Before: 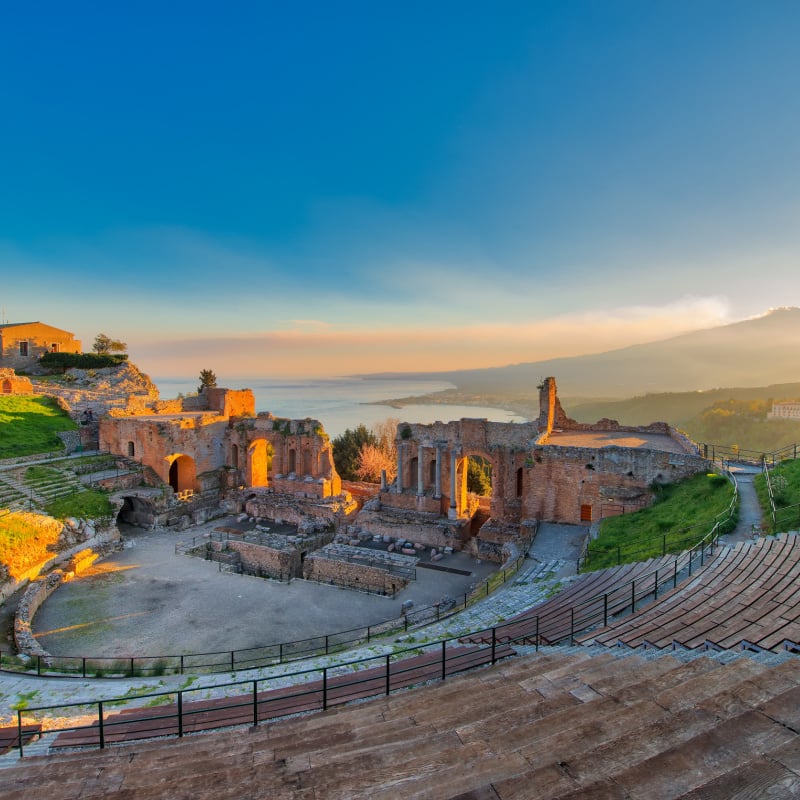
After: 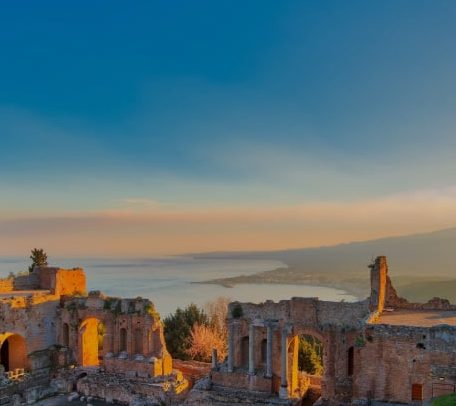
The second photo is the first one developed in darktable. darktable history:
crop: left 21.214%, top 15.175%, right 21.785%, bottom 34.044%
exposure: exposure -0.577 EV, compensate highlight preservation false
